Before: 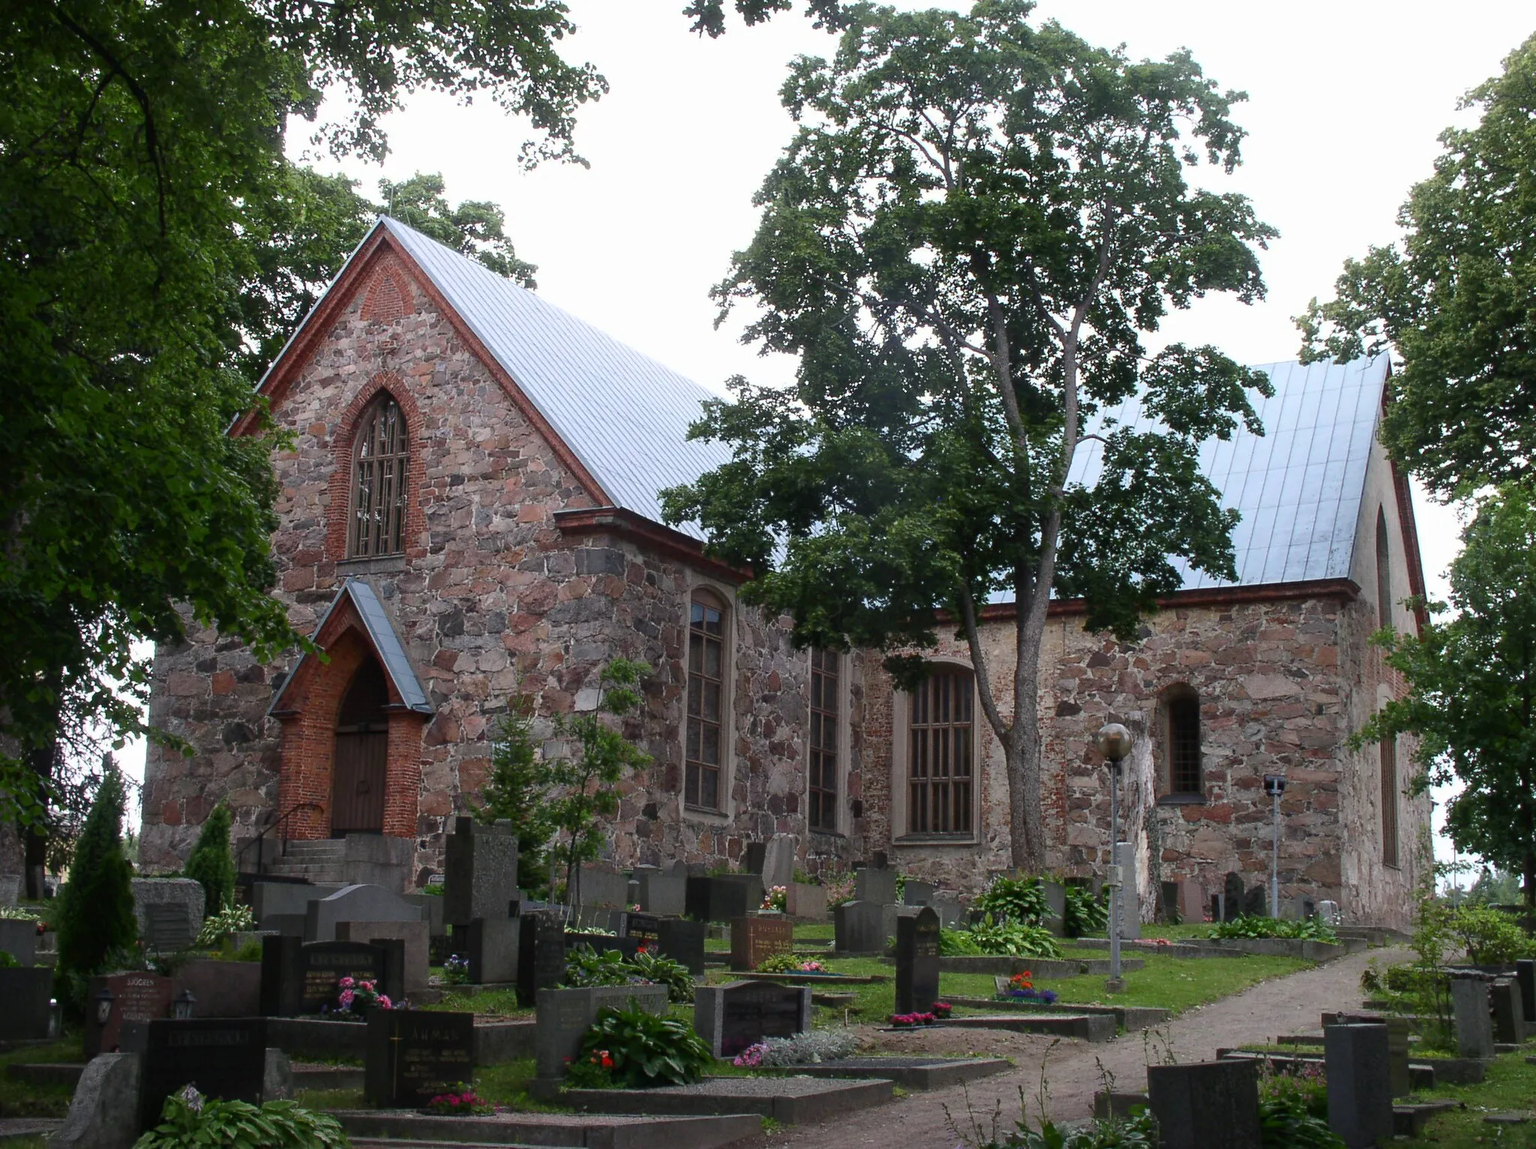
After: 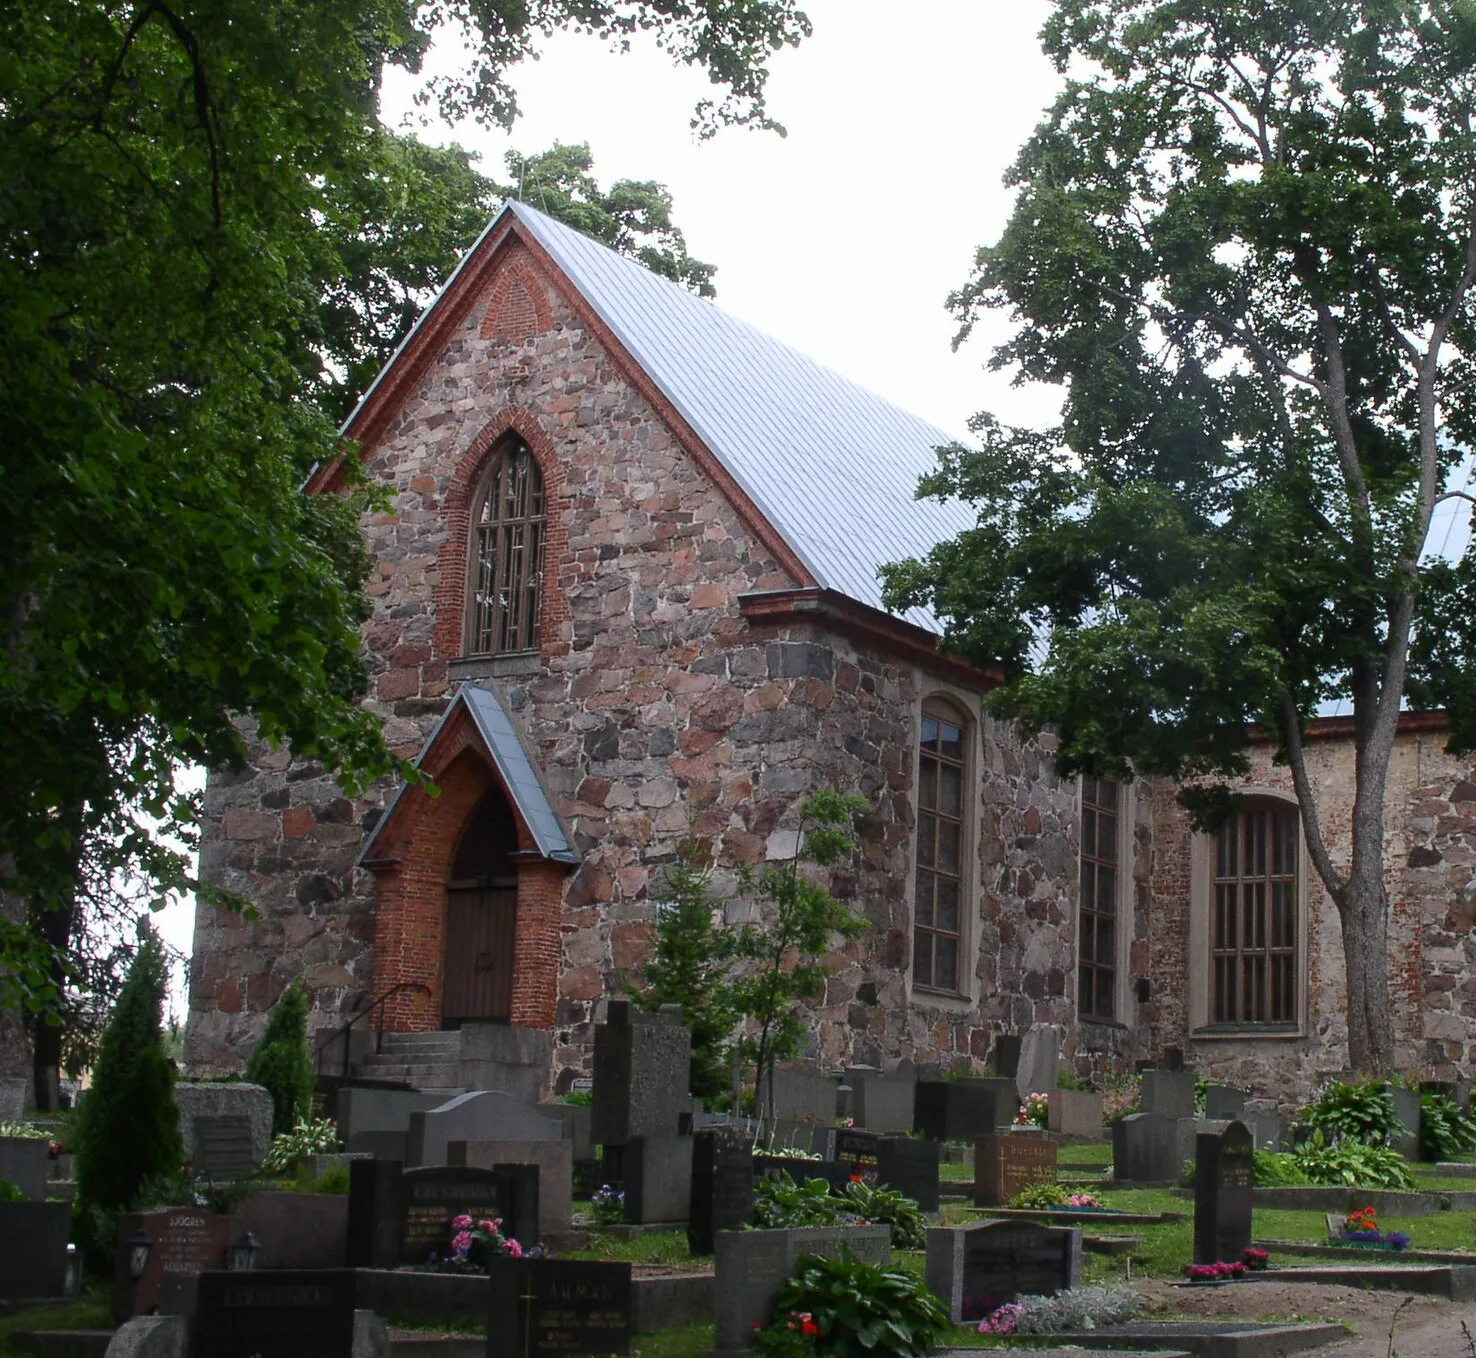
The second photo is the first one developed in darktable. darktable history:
crop: top 5.765%, right 27.891%, bottom 5.59%
